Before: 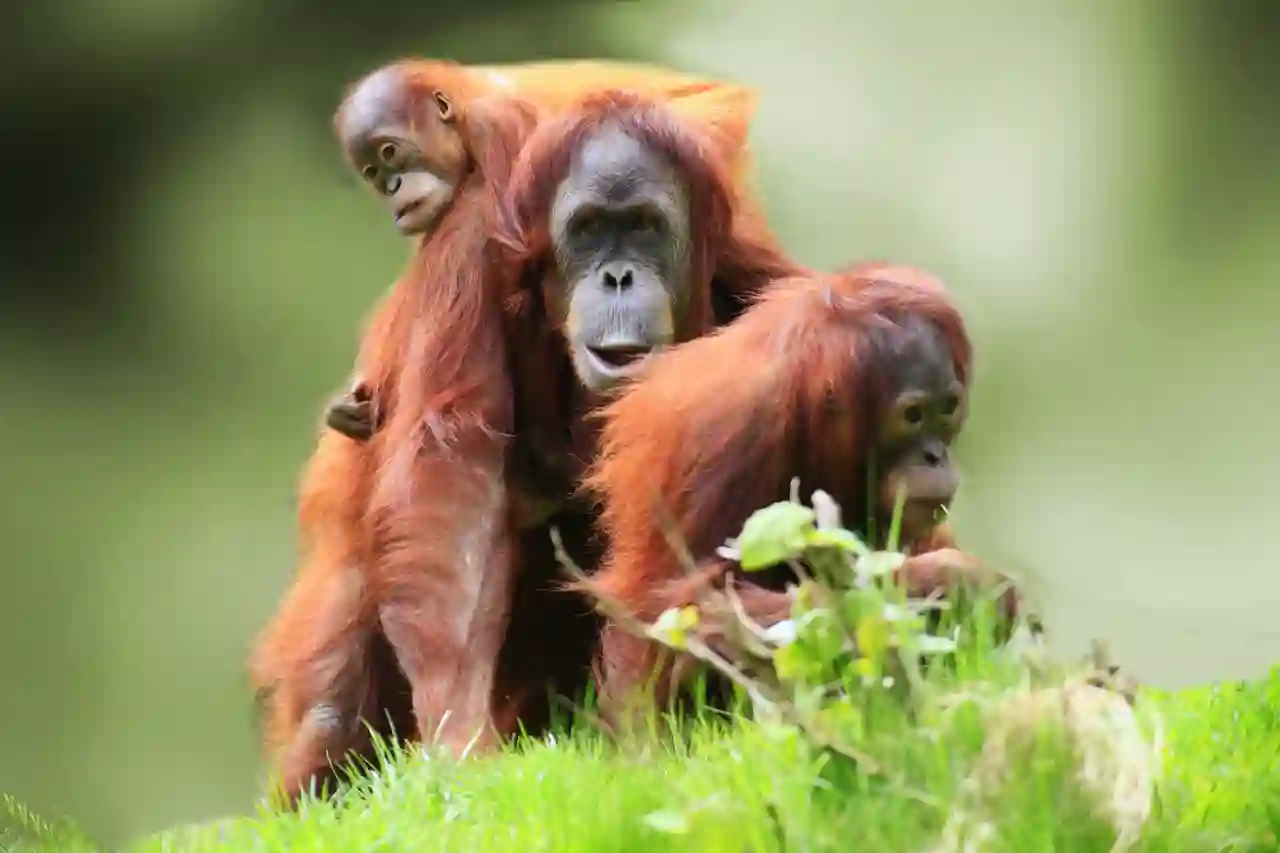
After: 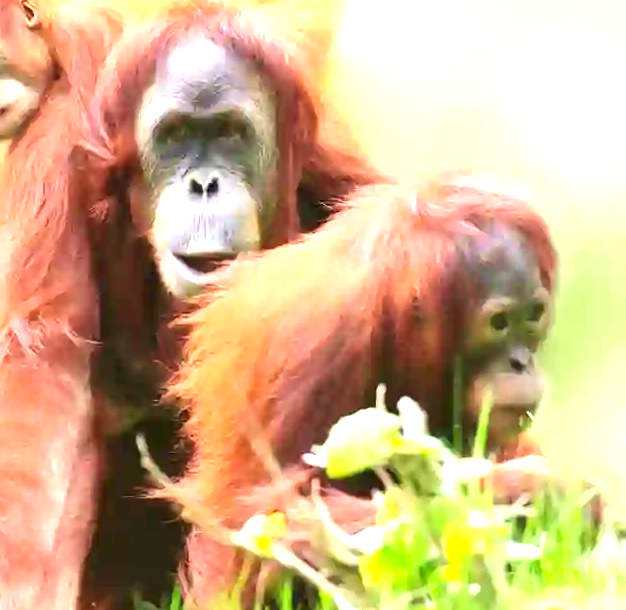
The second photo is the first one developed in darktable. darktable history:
crop: left 32.382%, top 10.935%, right 18.704%, bottom 17.478%
tone curve: curves: ch0 [(0, 0.014) (0.036, 0.047) (0.15, 0.156) (0.27, 0.258) (0.511, 0.506) (0.761, 0.741) (1, 0.919)]; ch1 [(0, 0) (0.179, 0.173) (0.322, 0.32) (0.429, 0.431) (0.502, 0.5) (0.519, 0.522) (0.562, 0.575) (0.631, 0.65) (0.72, 0.692) (1, 1)]; ch2 [(0, 0) (0.29, 0.295) (0.404, 0.436) (0.497, 0.498) (0.533, 0.556) (0.599, 0.607) (0.696, 0.707) (1, 1)], color space Lab, independent channels, preserve colors none
exposure: black level correction 0, exposure 1.756 EV, compensate exposure bias true, compensate highlight preservation false
